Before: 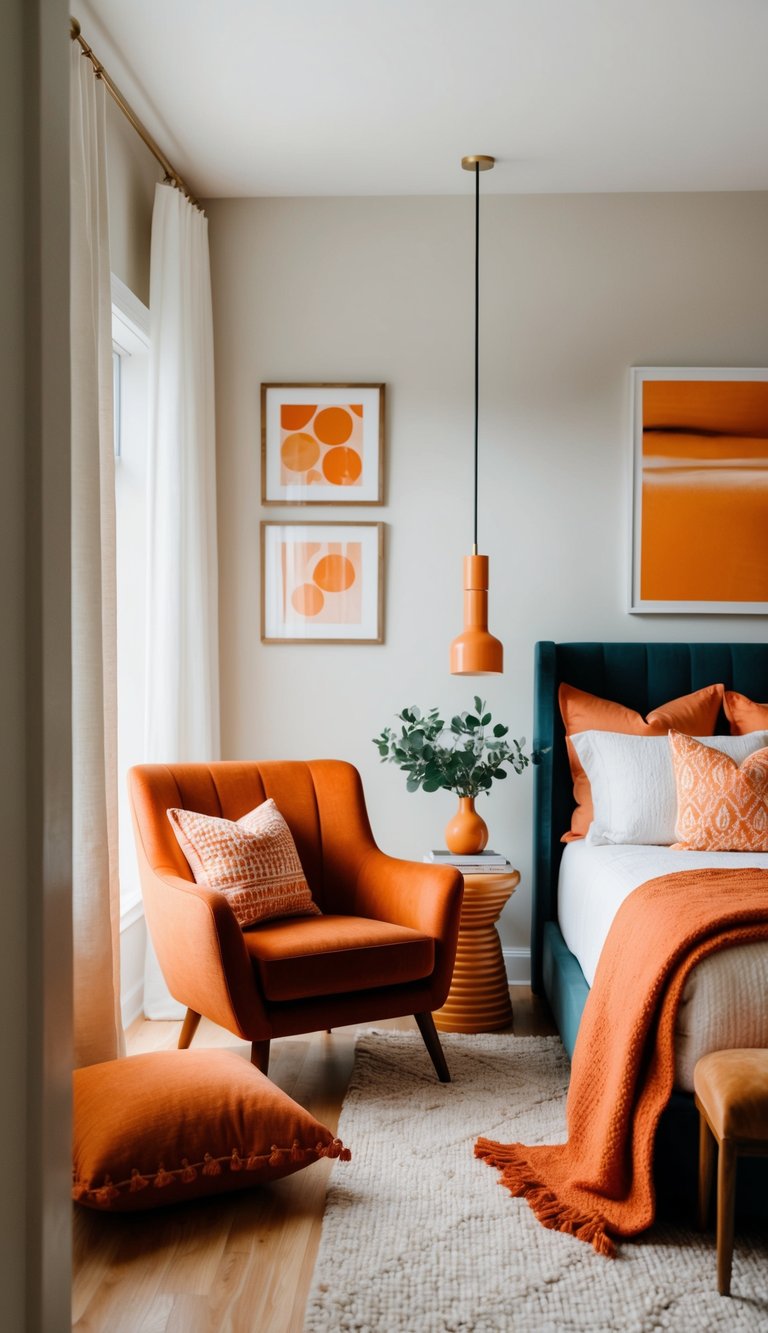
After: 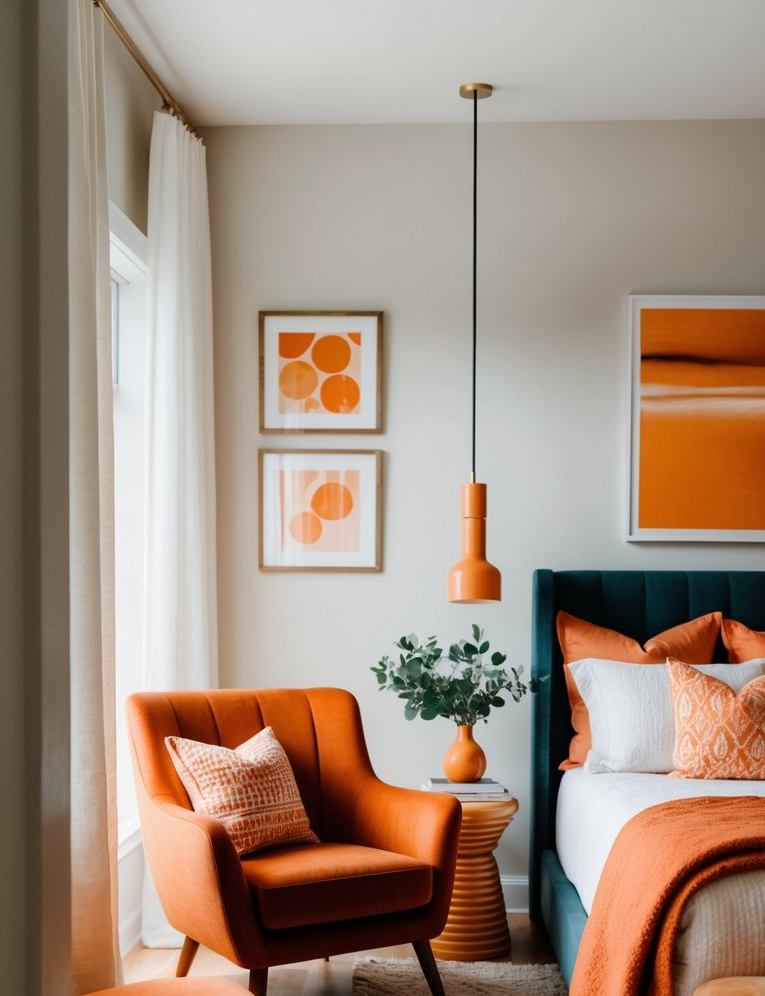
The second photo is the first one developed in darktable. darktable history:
crop: left 0.387%, top 5.469%, bottom 19.809%
exposure: compensate exposure bias true, compensate highlight preservation false
